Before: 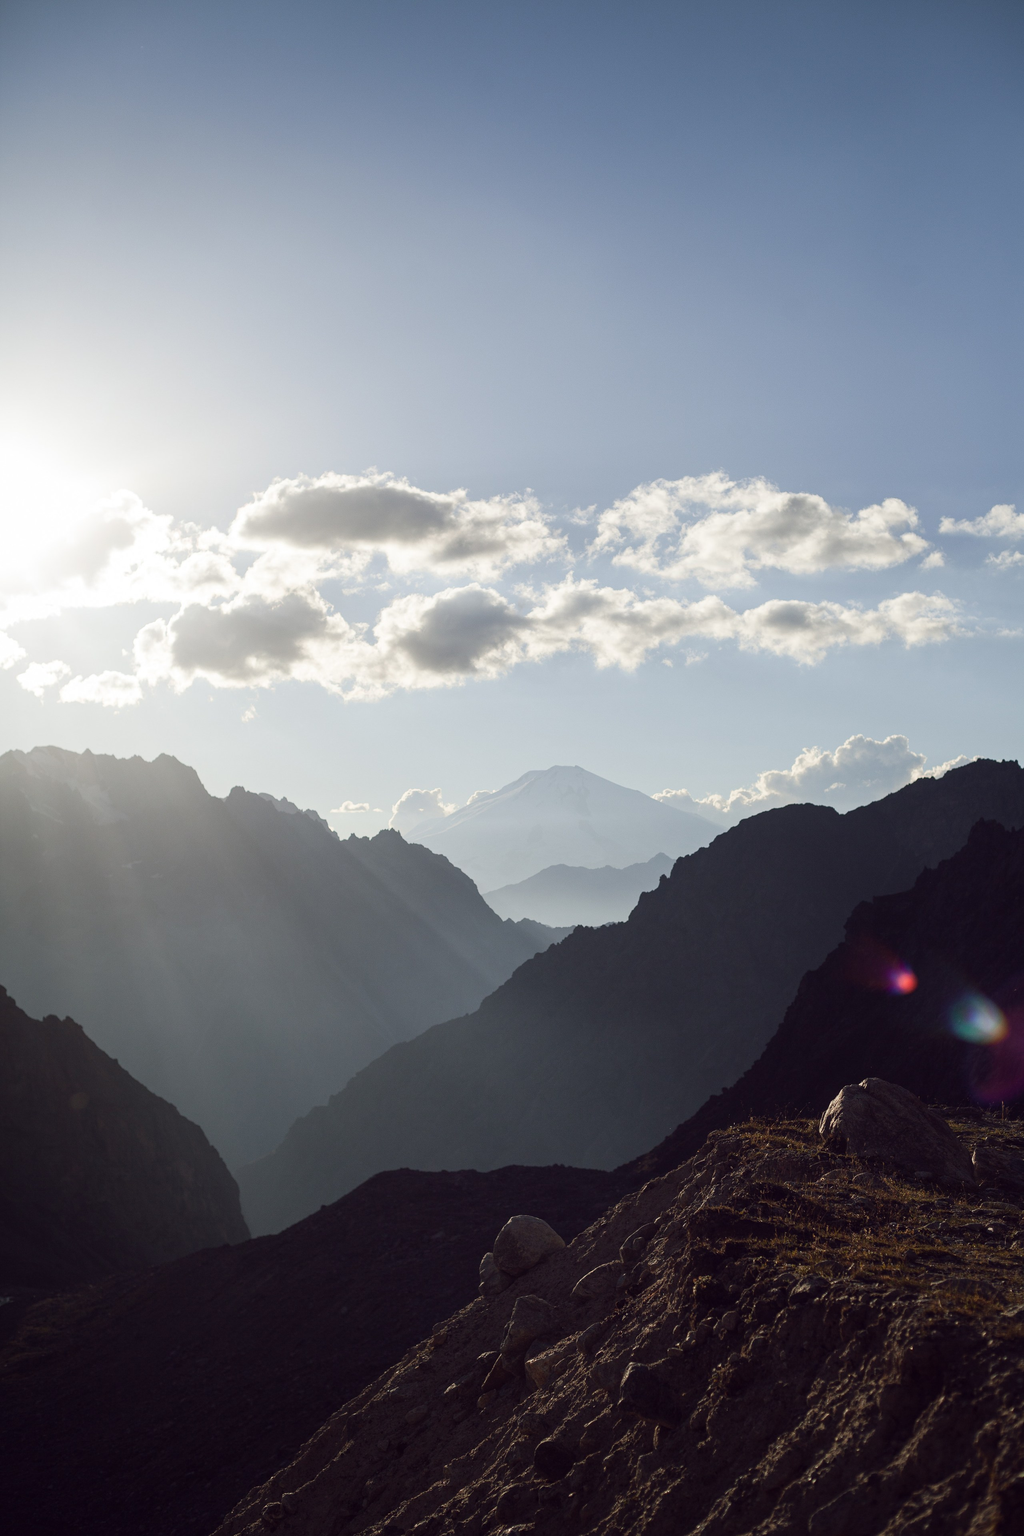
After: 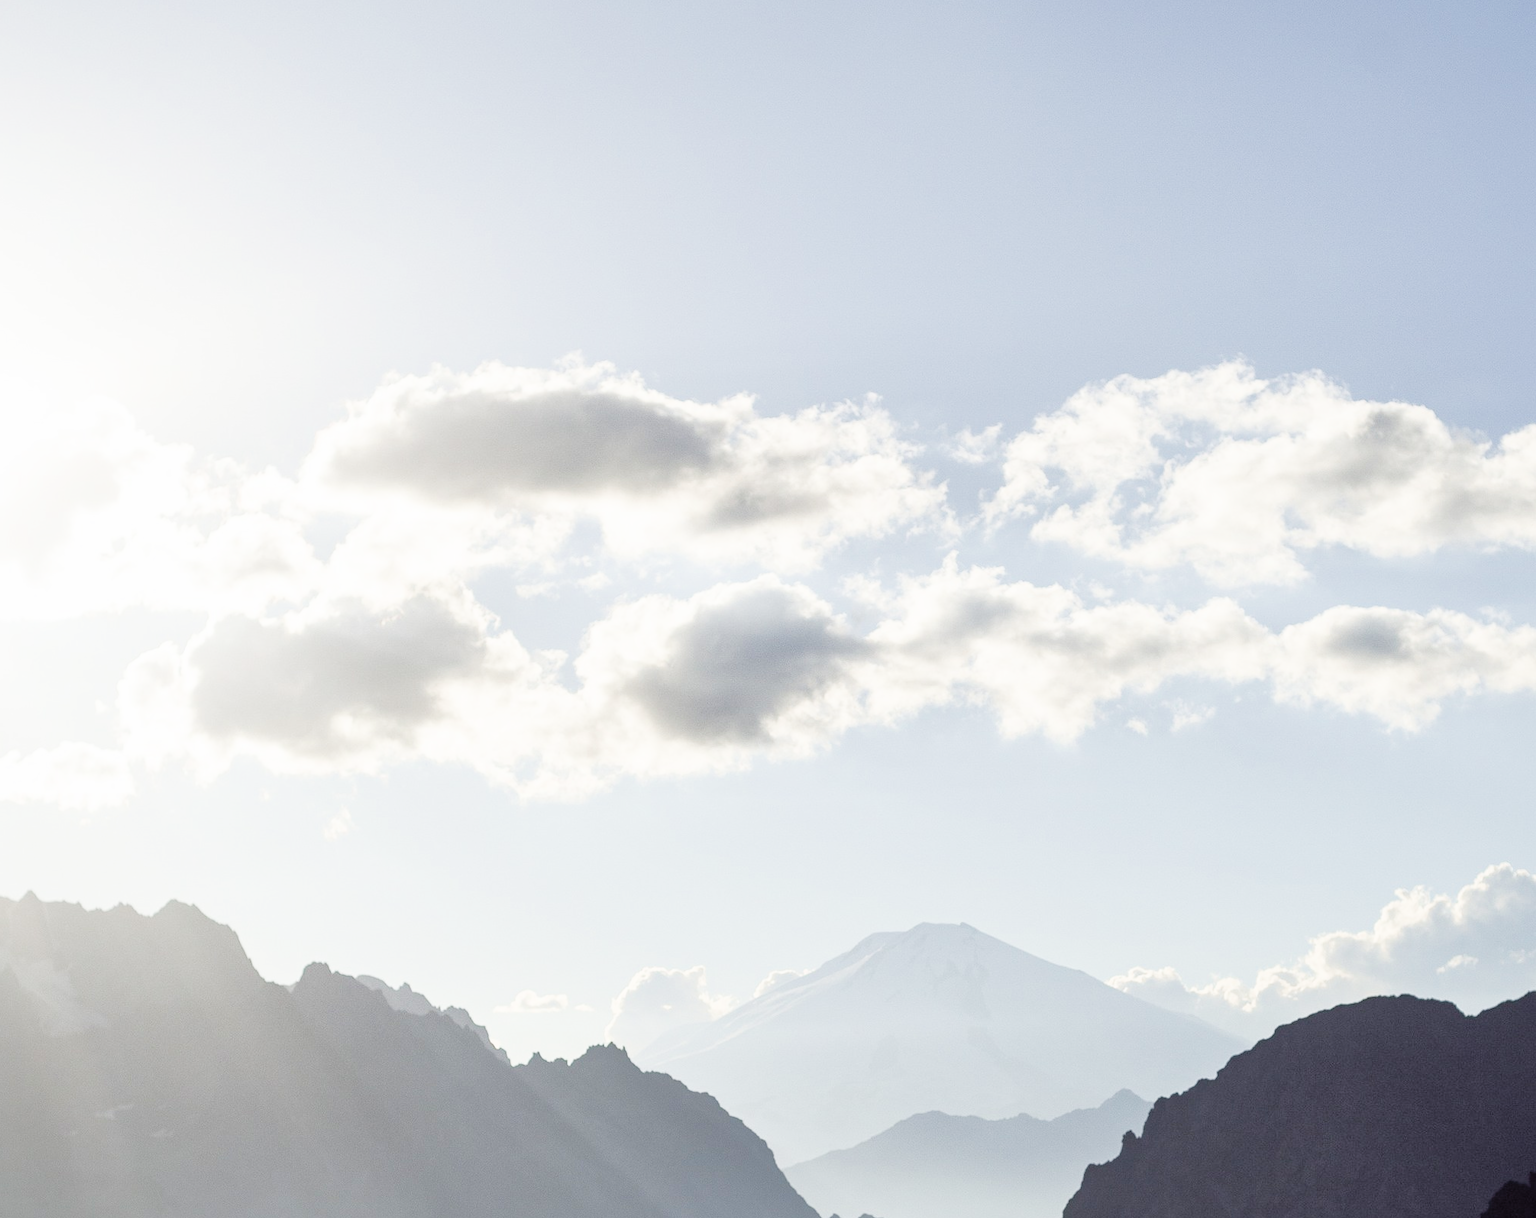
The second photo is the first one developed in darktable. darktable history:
filmic rgb: black relative exposure -5 EV, hardness 2.88, contrast 1.3, highlights saturation mix -30%
shadows and highlights: on, module defaults
crop: left 7.036%, top 18.398%, right 14.379%, bottom 40.043%
exposure: black level correction -0.002, exposure 1.35 EV, compensate highlight preservation false
